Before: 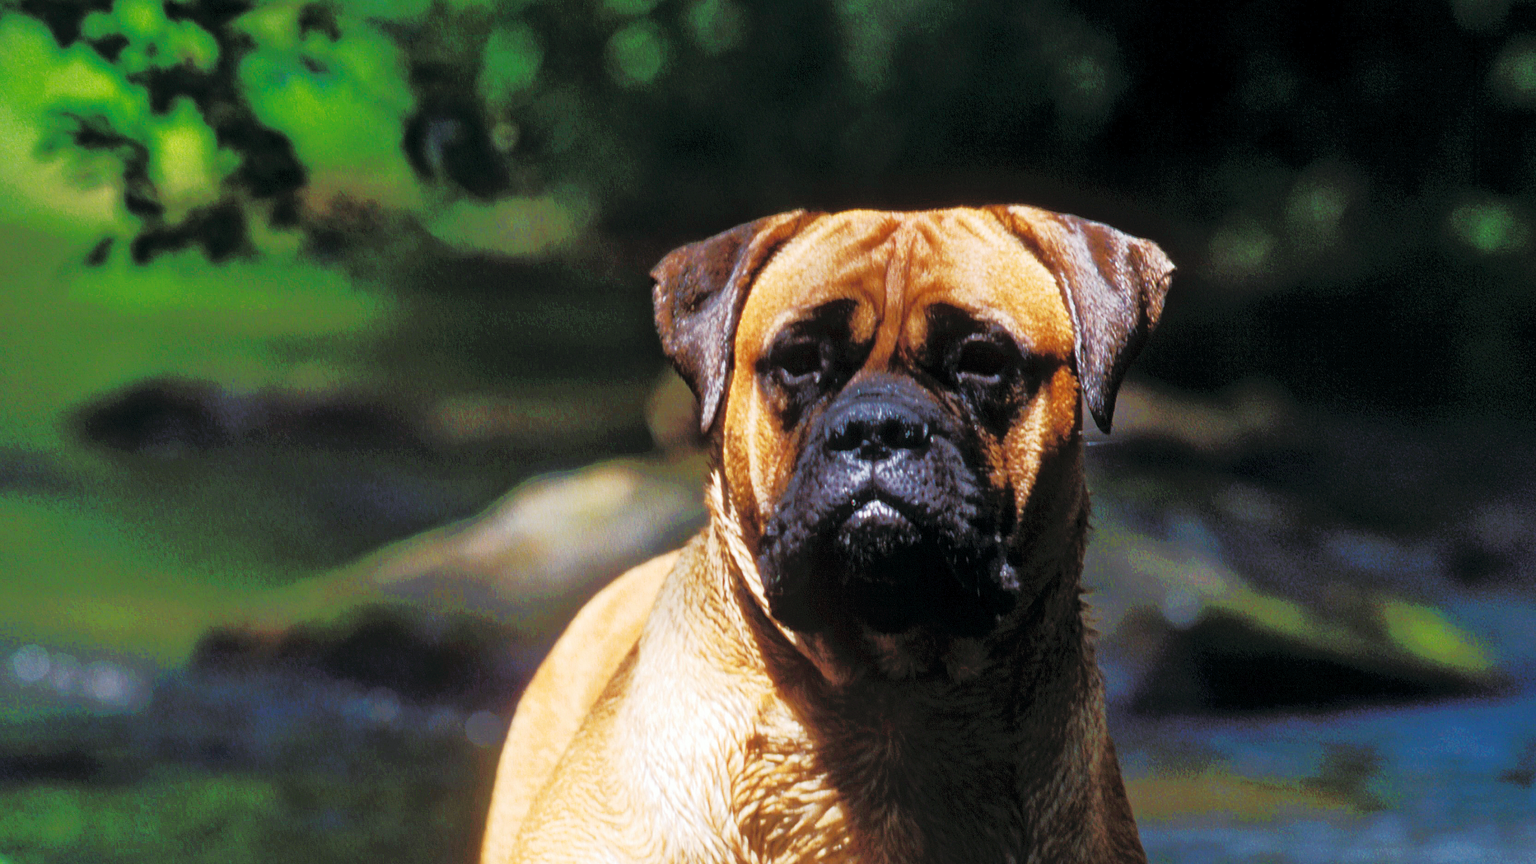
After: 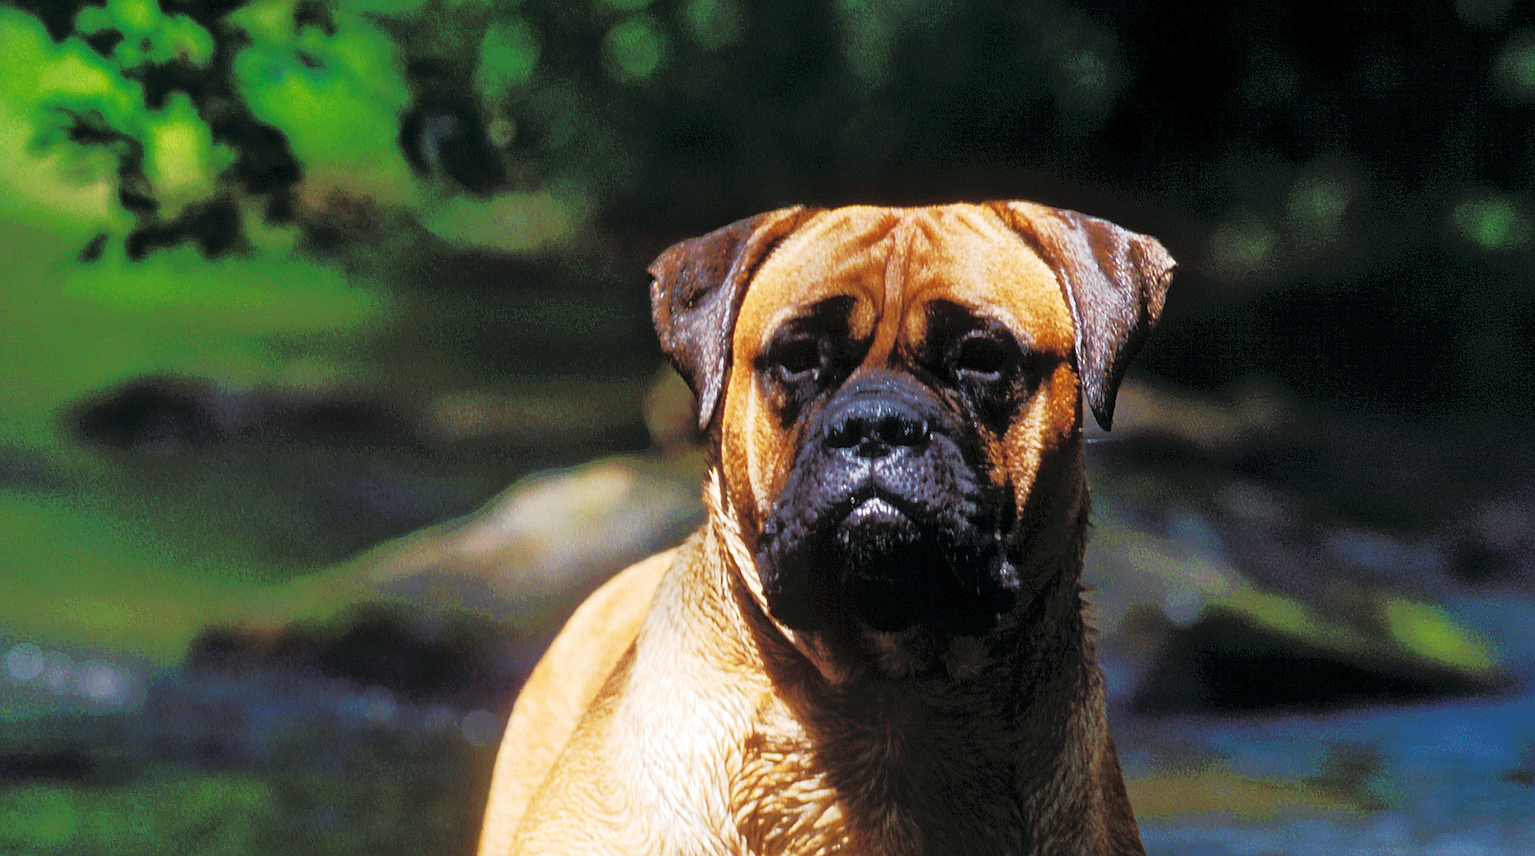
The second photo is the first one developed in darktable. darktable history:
sharpen: on, module defaults
crop: left 0.439%, top 0.692%, right 0.185%, bottom 0.718%
tone equalizer: edges refinement/feathering 500, mask exposure compensation -1.57 EV, preserve details guided filter
